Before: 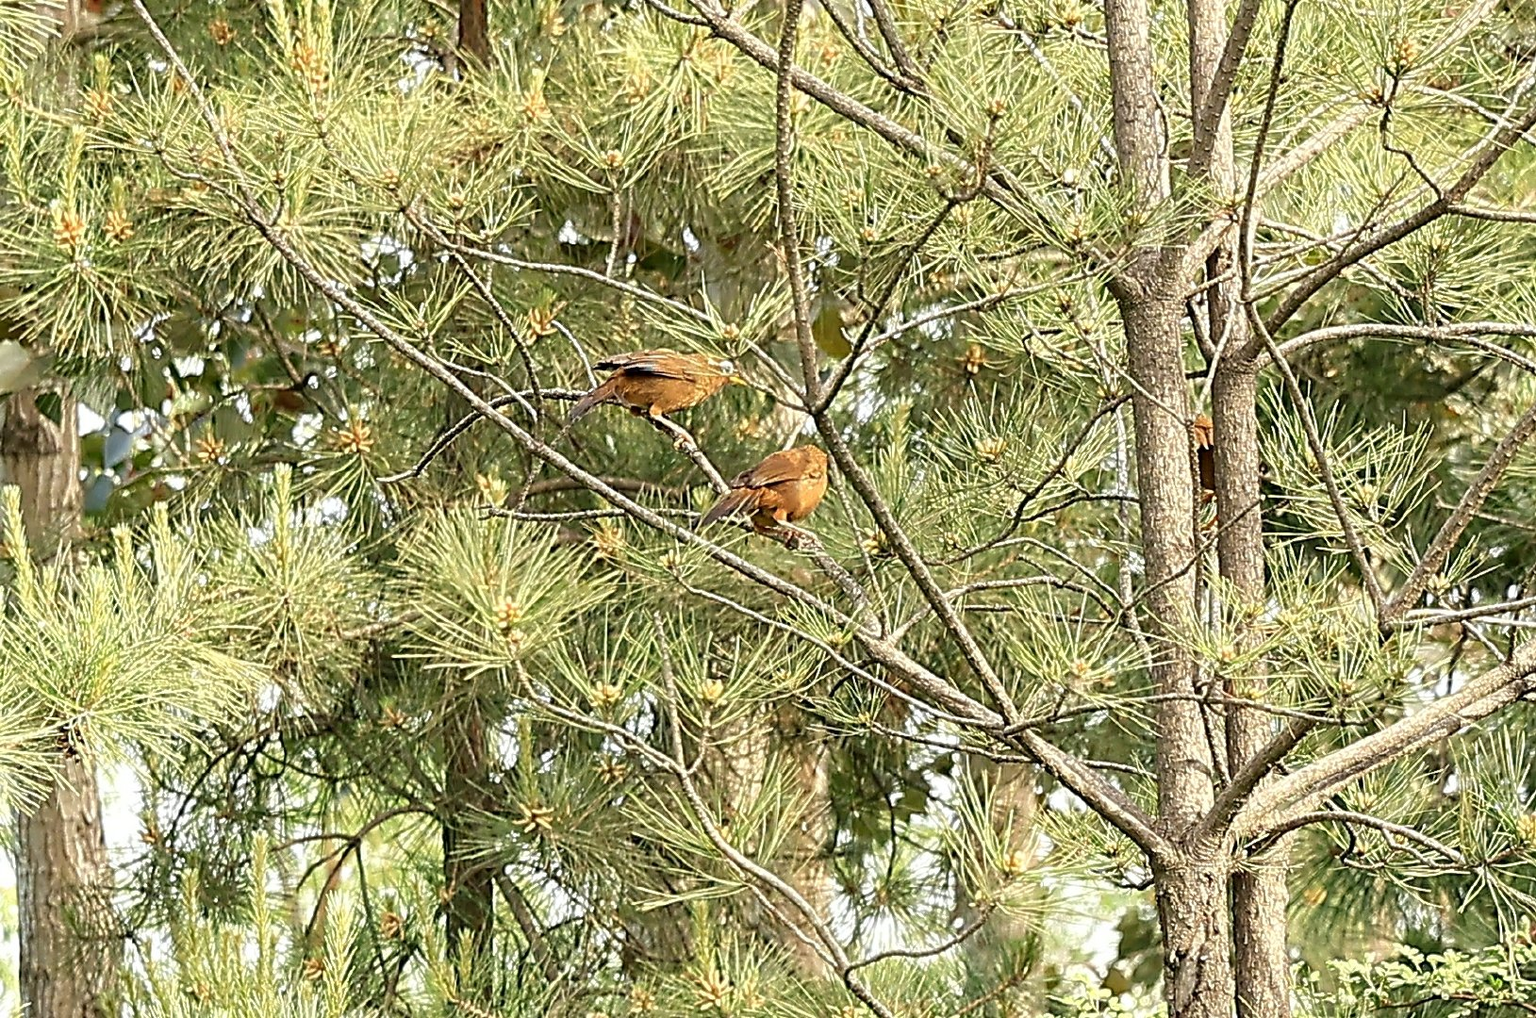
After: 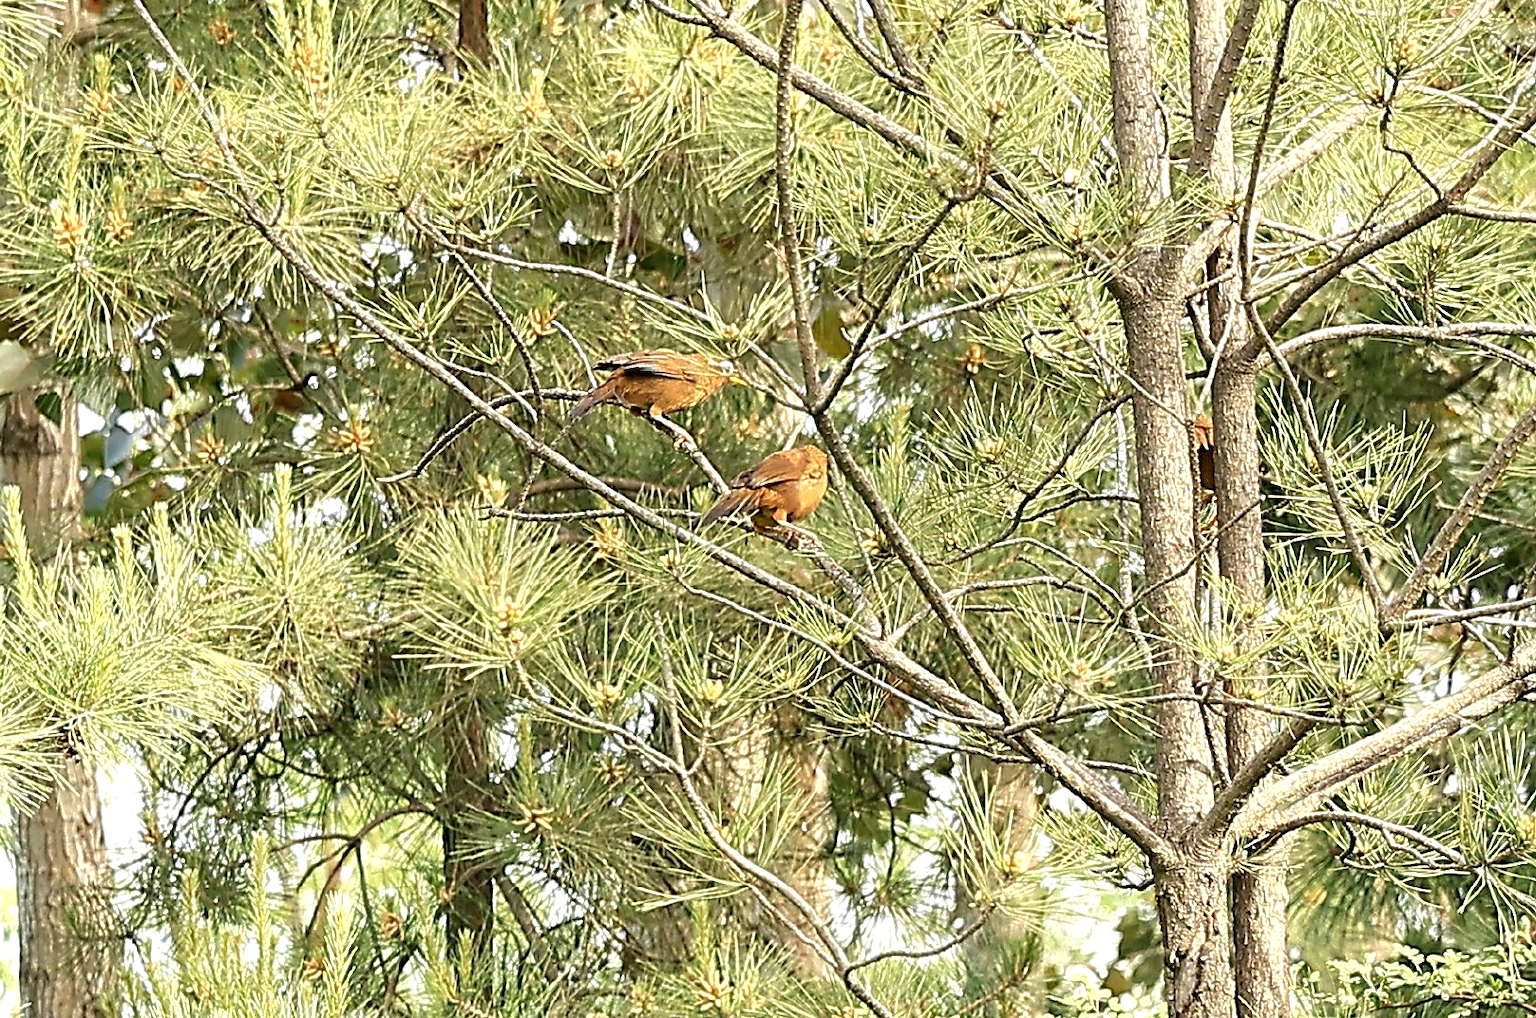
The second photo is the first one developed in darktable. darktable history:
exposure: black level correction 0, exposure 0.302 EV, compensate exposure bias true, compensate highlight preservation false
